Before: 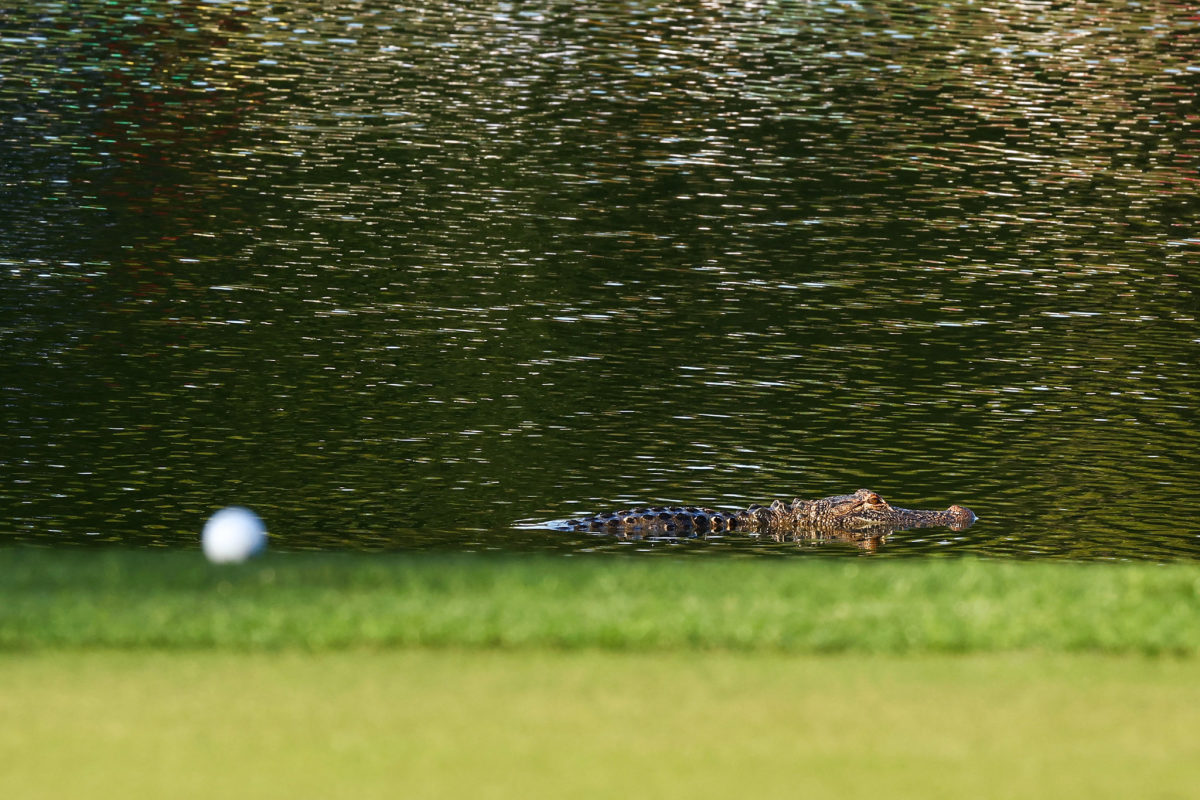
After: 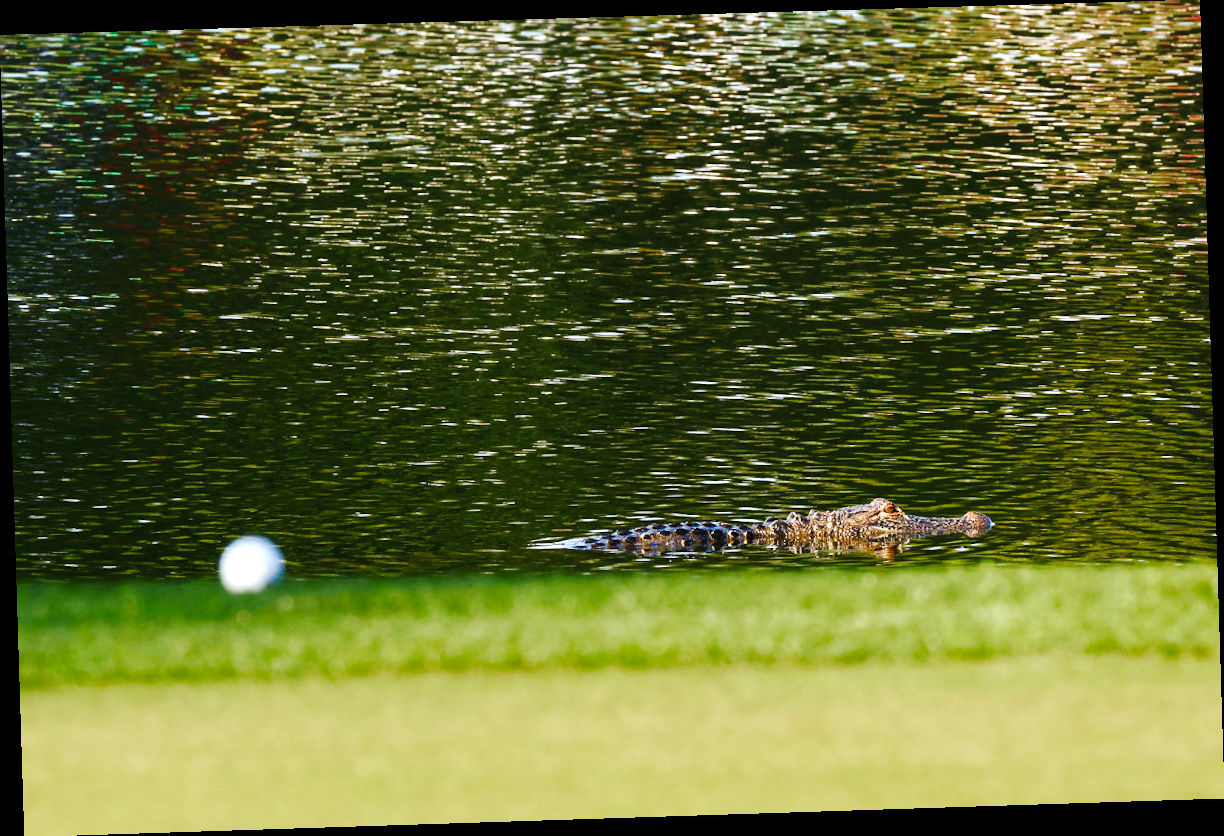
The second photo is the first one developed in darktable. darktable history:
rotate and perspective: rotation -1.77°, lens shift (horizontal) 0.004, automatic cropping off
tone curve: curves: ch0 [(0, 0) (0.003, 0.002) (0.011, 0.009) (0.025, 0.019) (0.044, 0.031) (0.069, 0.04) (0.1, 0.059) (0.136, 0.092) (0.177, 0.134) (0.224, 0.192) (0.277, 0.262) (0.335, 0.348) (0.399, 0.446) (0.468, 0.554) (0.543, 0.646) (0.623, 0.731) (0.709, 0.807) (0.801, 0.867) (0.898, 0.931) (1, 1)], preserve colors none
color zones: curves: ch0 [(0, 0.425) (0.143, 0.422) (0.286, 0.42) (0.429, 0.419) (0.571, 0.419) (0.714, 0.42) (0.857, 0.422) (1, 0.425)]
exposure: black level correction 0, exposure 0.7 EV, compensate highlight preservation false
